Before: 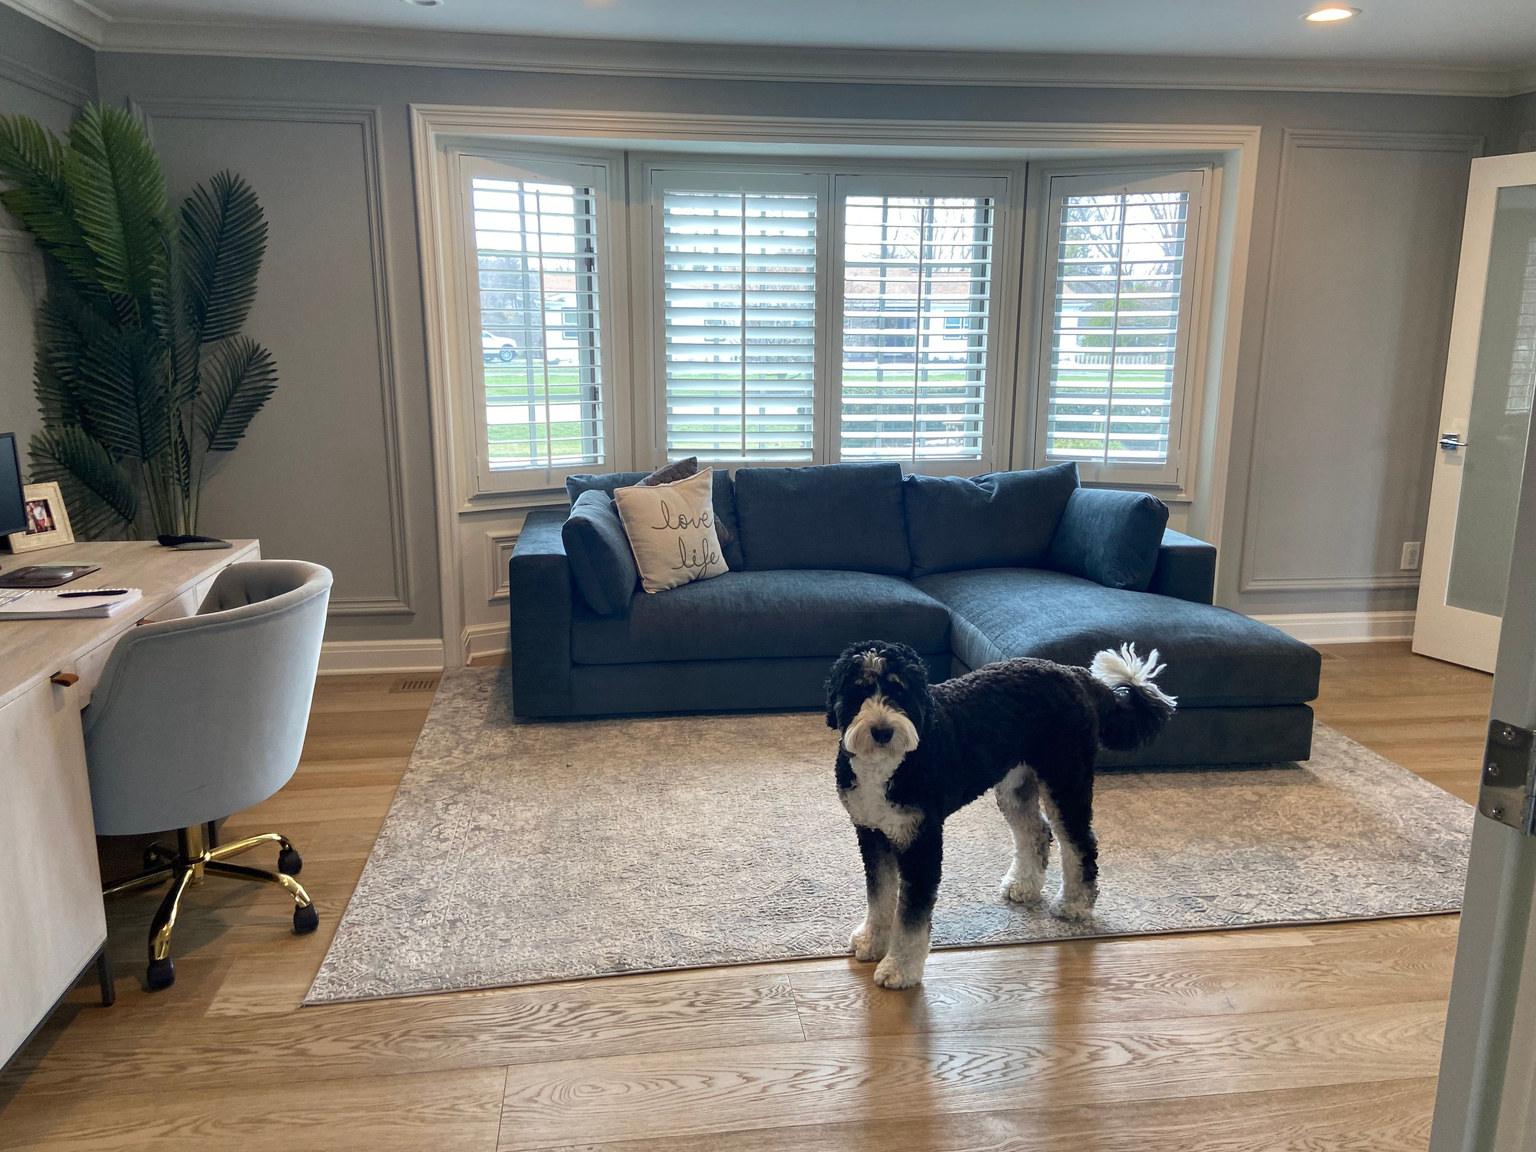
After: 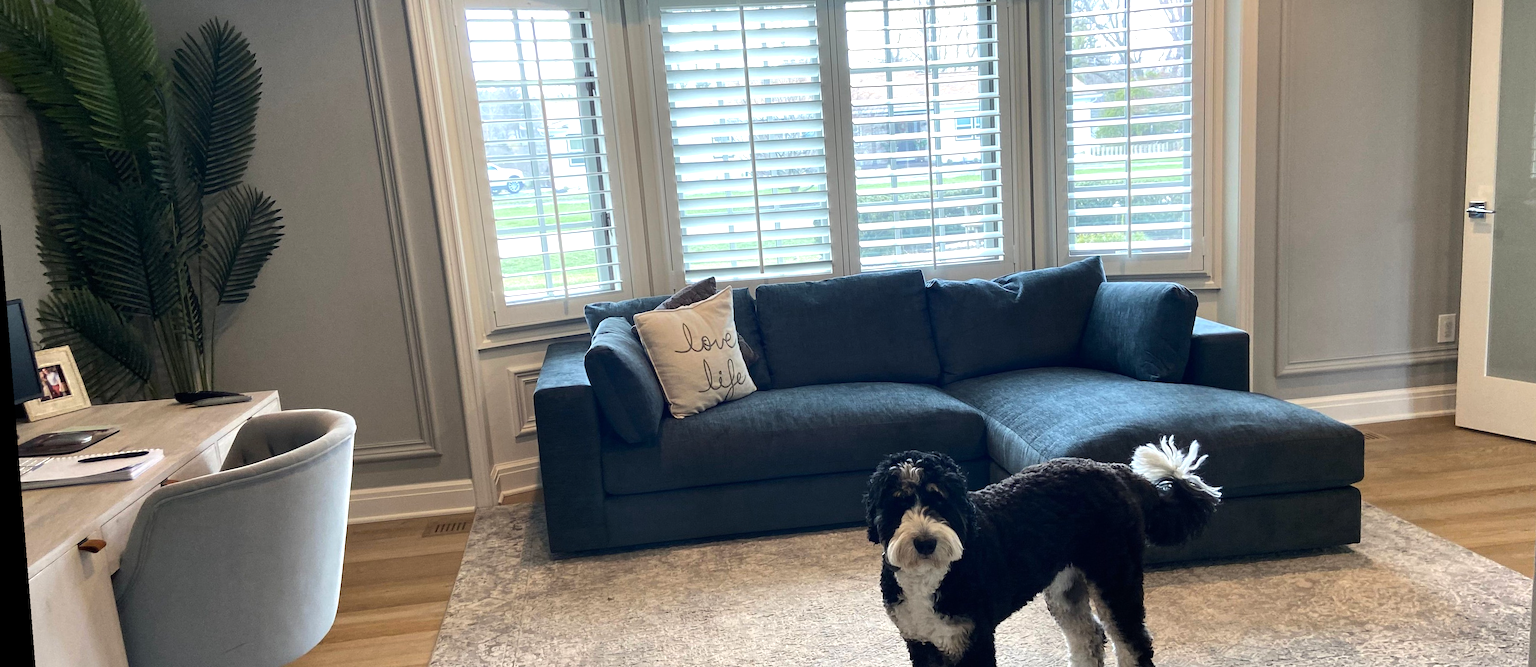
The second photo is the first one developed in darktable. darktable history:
crop: left 1.744%, top 19.225%, right 5.069%, bottom 28.357%
color balance: on, module defaults
rotate and perspective: rotation -4.2°, shear 0.006, automatic cropping off
tone equalizer: -8 EV -0.417 EV, -7 EV -0.389 EV, -6 EV -0.333 EV, -5 EV -0.222 EV, -3 EV 0.222 EV, -2 EV 0.333 EV, -1 EV 0.389 EV, +0 EV 0.417 EV, edges refinement/feathering 500, mask exposure compensation -1.57 EV, preserve details no
vibrance: on, module defaults
